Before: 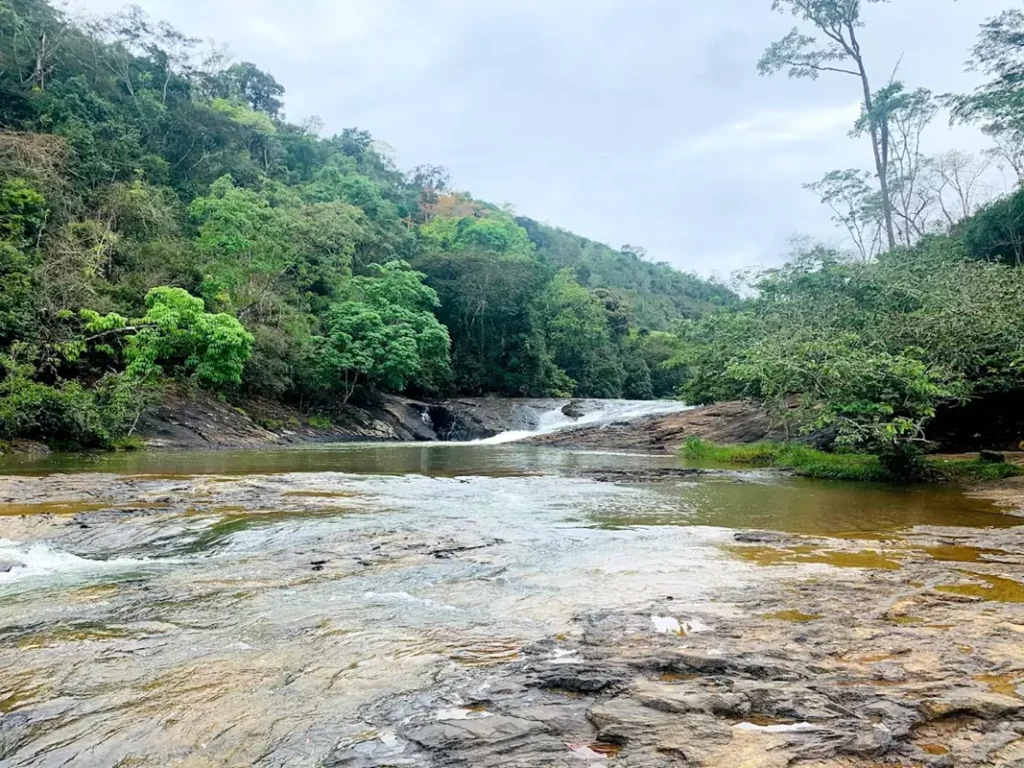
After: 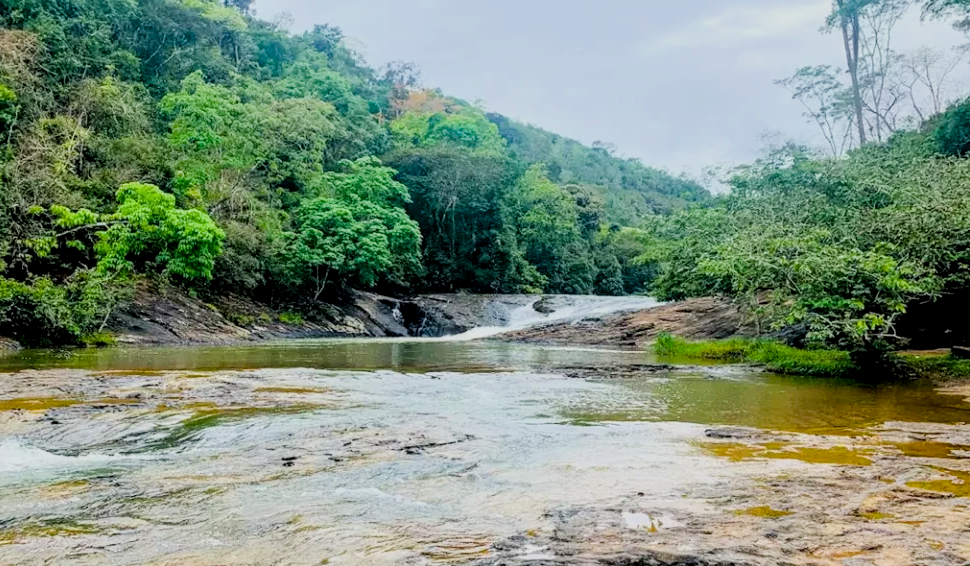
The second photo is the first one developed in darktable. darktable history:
color balance rgb: shadows lift › chroma 0.672%, shadows lift › hue 110.98°, linear chroma grading › global chroma 0.742%, perceptual saturation grading › global saturation 25.405%, perceptual brilliance grading › global brilliance 11.616%, global vibrance 20%
local contrast: on, module defaults
crop and rotate: left 2.878%, top 13.572%, right 2.39%, bottom 12.602%
color calibration: gray › normalize channels true, illuminant same as pipeline (D50), adaptation XYZ, x 0.346, y 0.358, temperature 5017.47 K, gamut compression 0.018
filmic rgb: black relative exposure -7.09 EV, white relative exposure 5.35 EV, hardness 3.02
